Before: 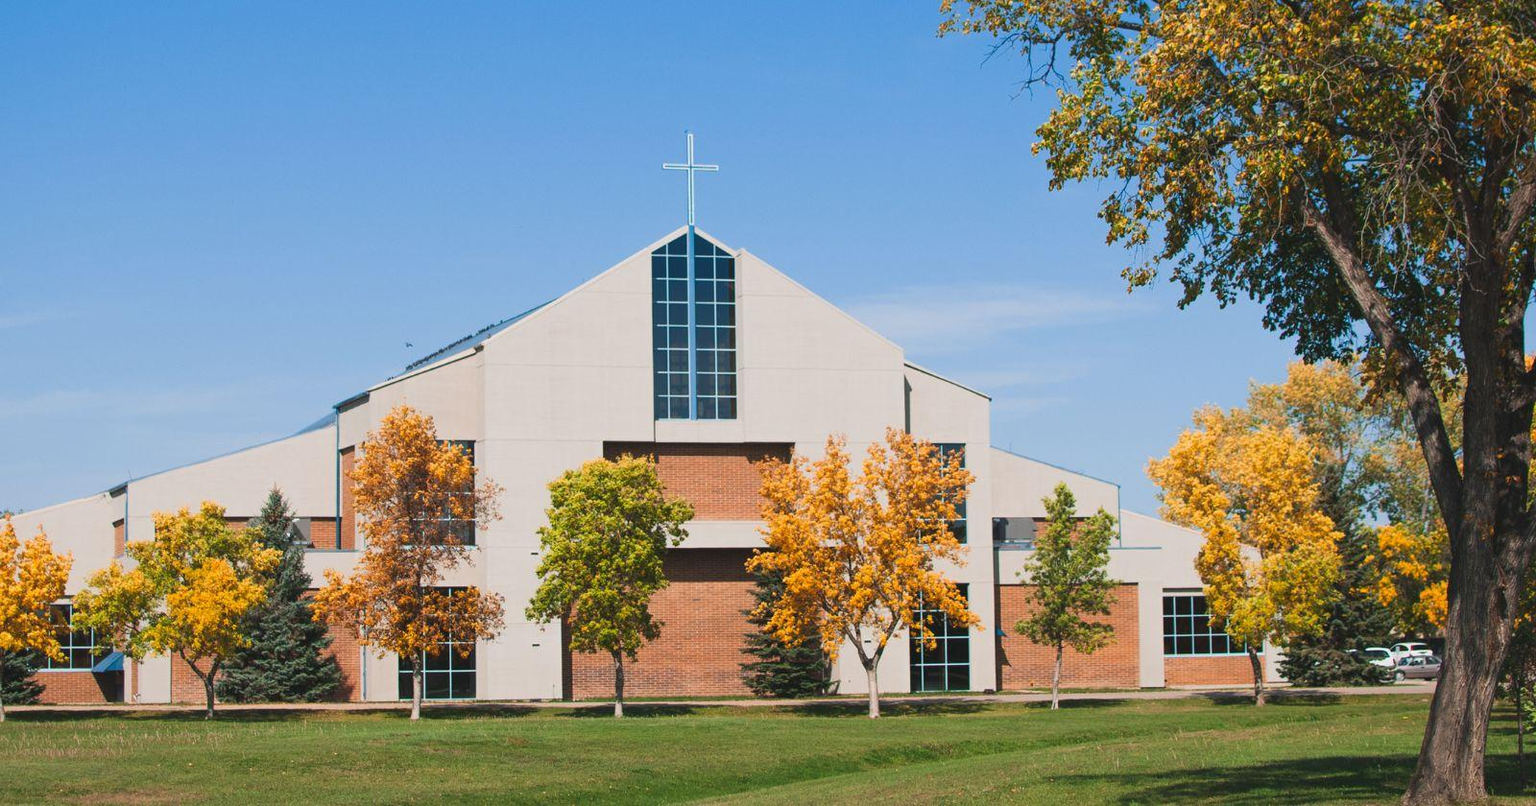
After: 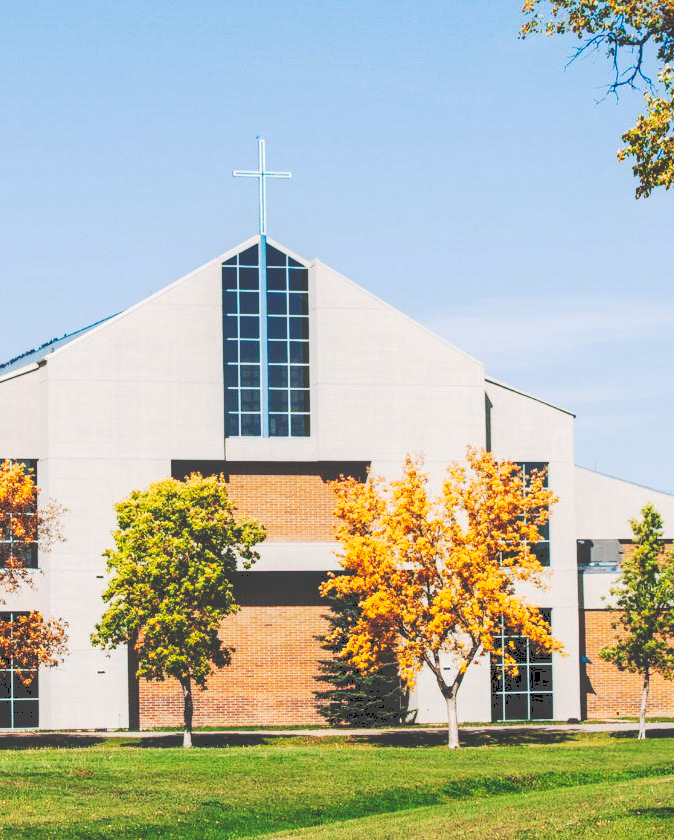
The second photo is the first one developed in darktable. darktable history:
crop: left 28.583%, right 29.231%
local contrast: on, module defaults
rgb levels: levels [[0.01, 0.419, 0.839], [0, 0.5, 1], [0, 0.5, 1]]
tone curve: curves: ch0 [(0, 0) (0.003, 0.26) (0.011, 0.26) (0.025, 0.26) (0.044, 0.257) (0.069, 0.257) (0.1, 0.257) (0.136, 0.255) (0.177, 0.258) (0.224, 0.272) (0.277, 0.294) (0.335, 0.346) (0.399, 0.422) (0.468, 0.536) (0.543, 0.657) (0.623, 0.757) (0.709, 0.823) (0.801, 0.872) (0.898, 0.92) (1, 1)], preserve colors none
